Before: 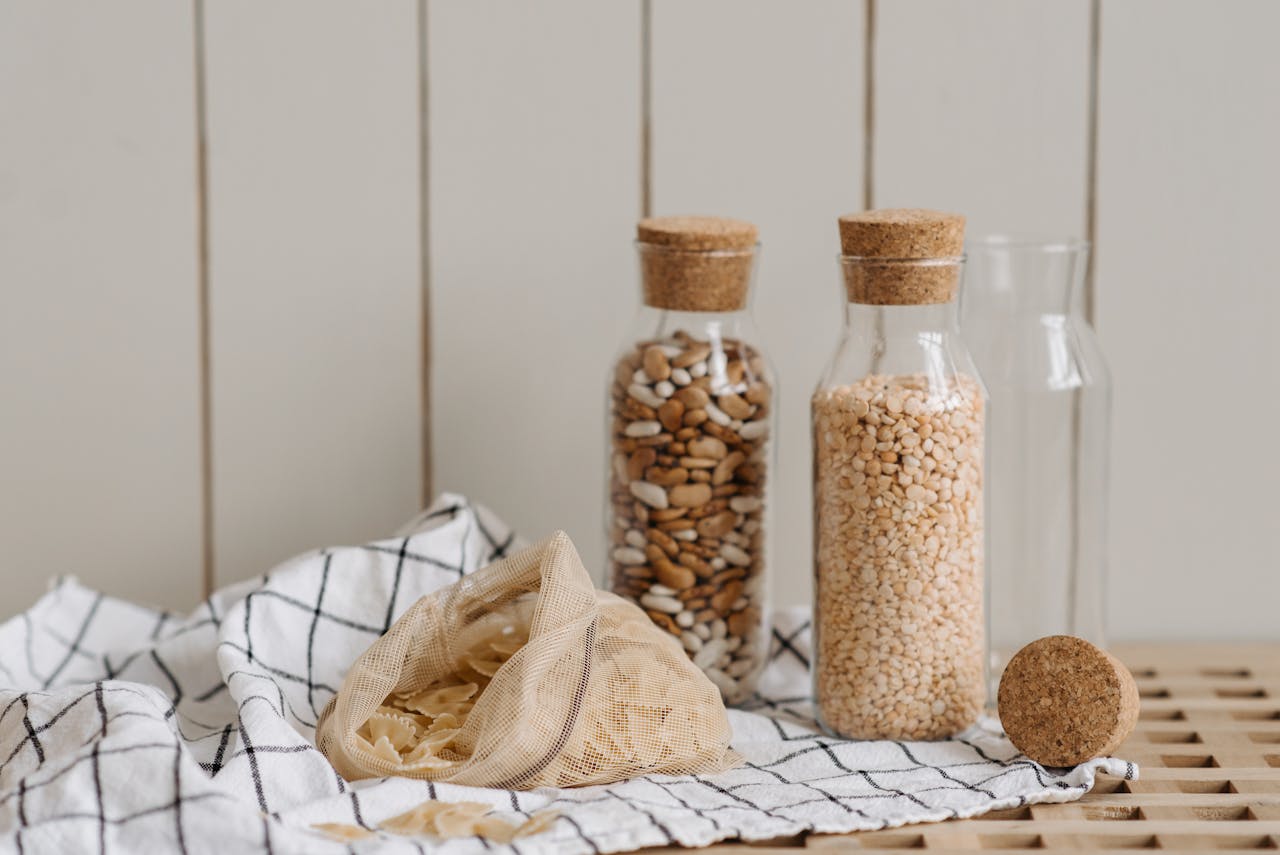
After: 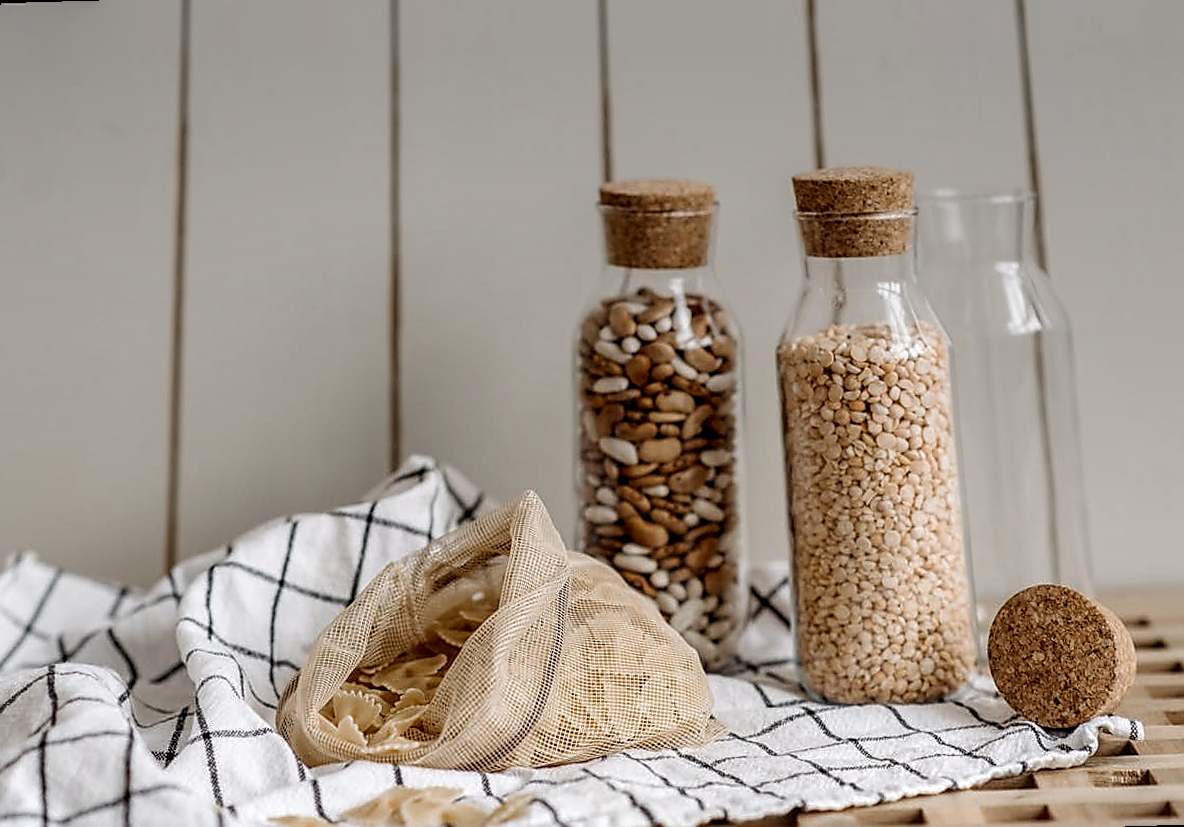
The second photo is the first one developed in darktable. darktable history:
local contrast: detail 160%
rotate and perspective: rotation -1.68°, lens shift (vertical) -0.146, crop left 0.049, crop right 0.912, crop top 0.032, crop bottom 0.96
sharpen: radius 1.4, amount 1.25, threshold 0.7
graduated density: on, module defaults
